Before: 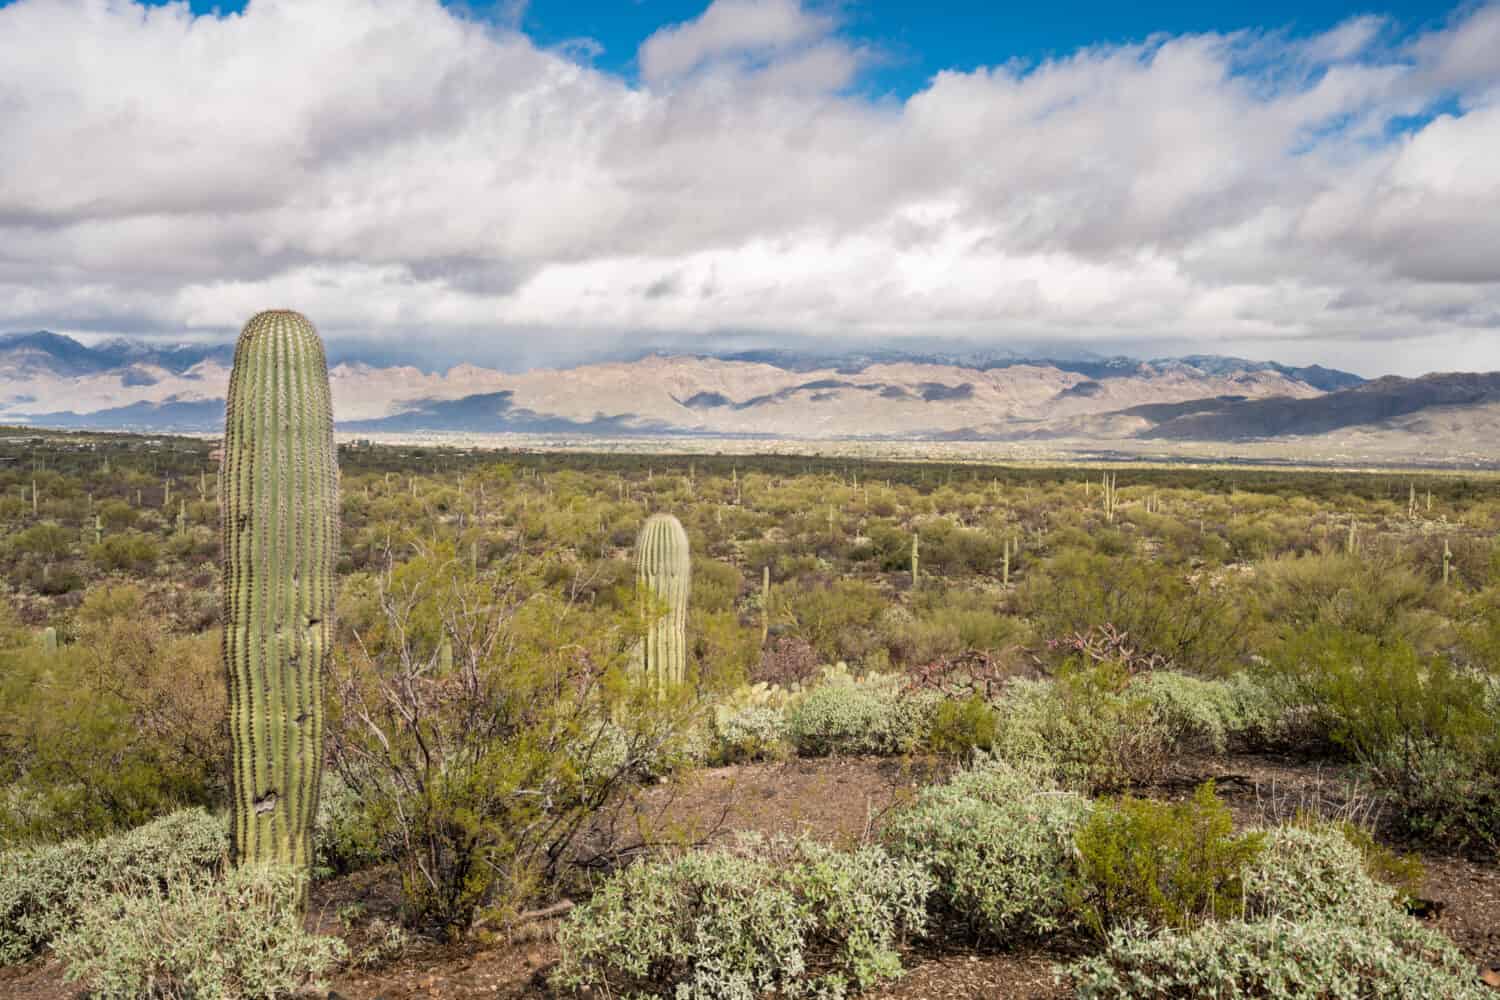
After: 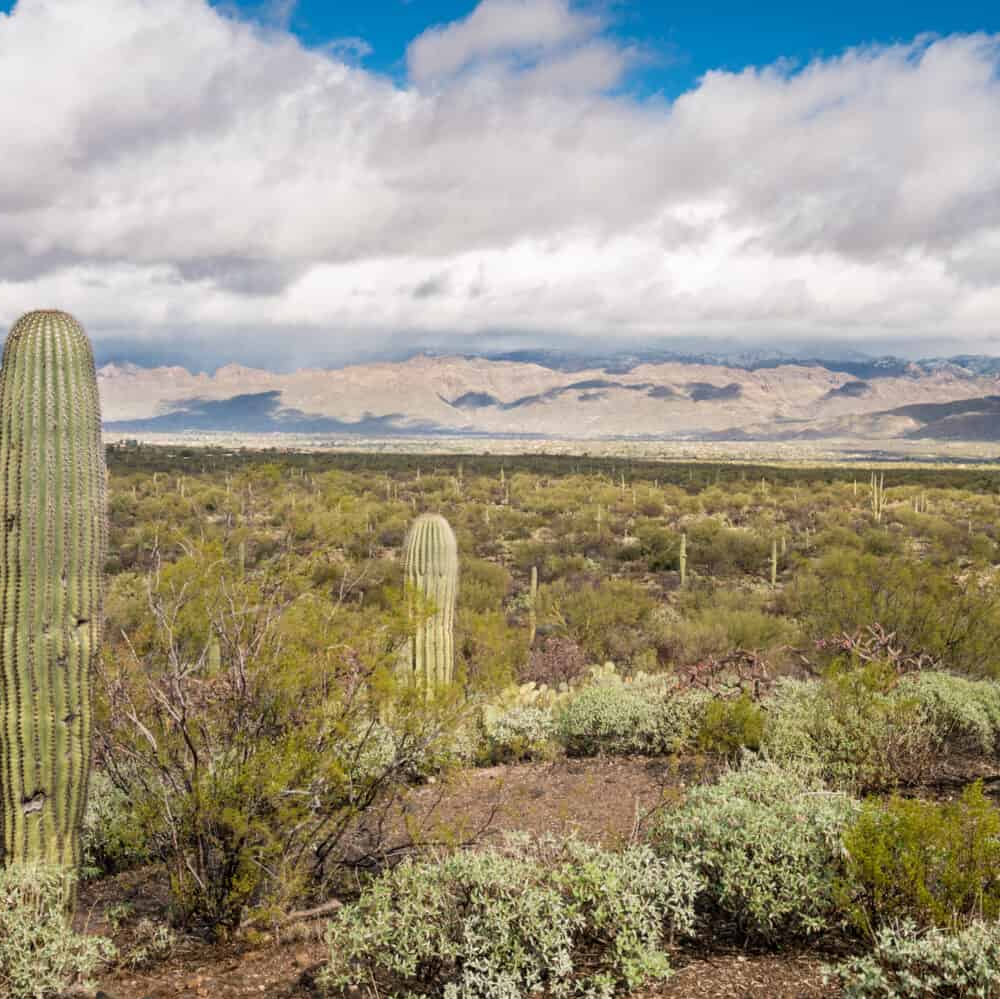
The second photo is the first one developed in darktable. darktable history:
crop and rotate: left 15.552%, right 17.769%
